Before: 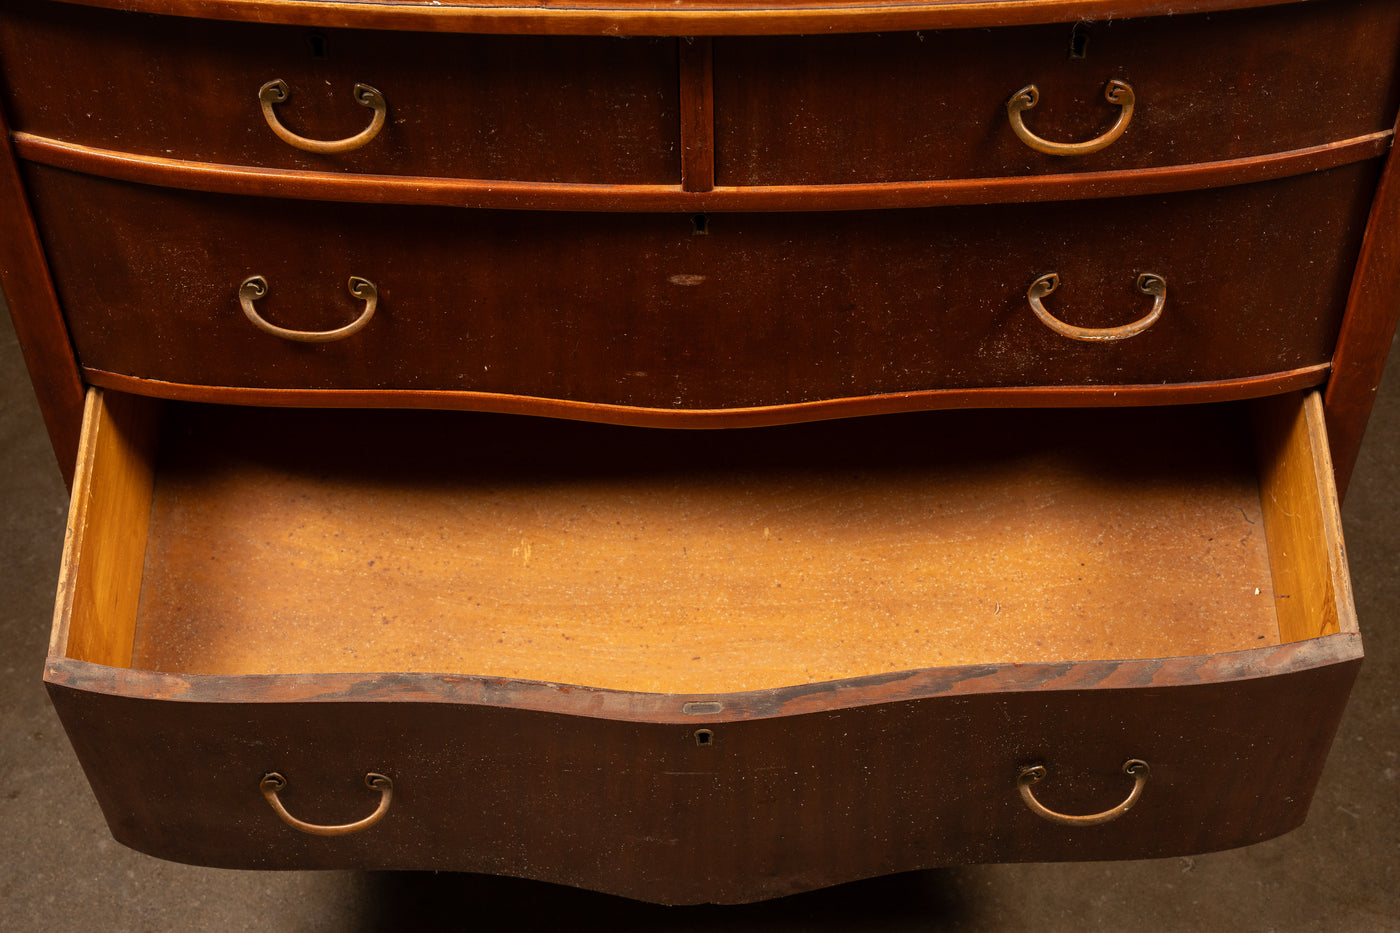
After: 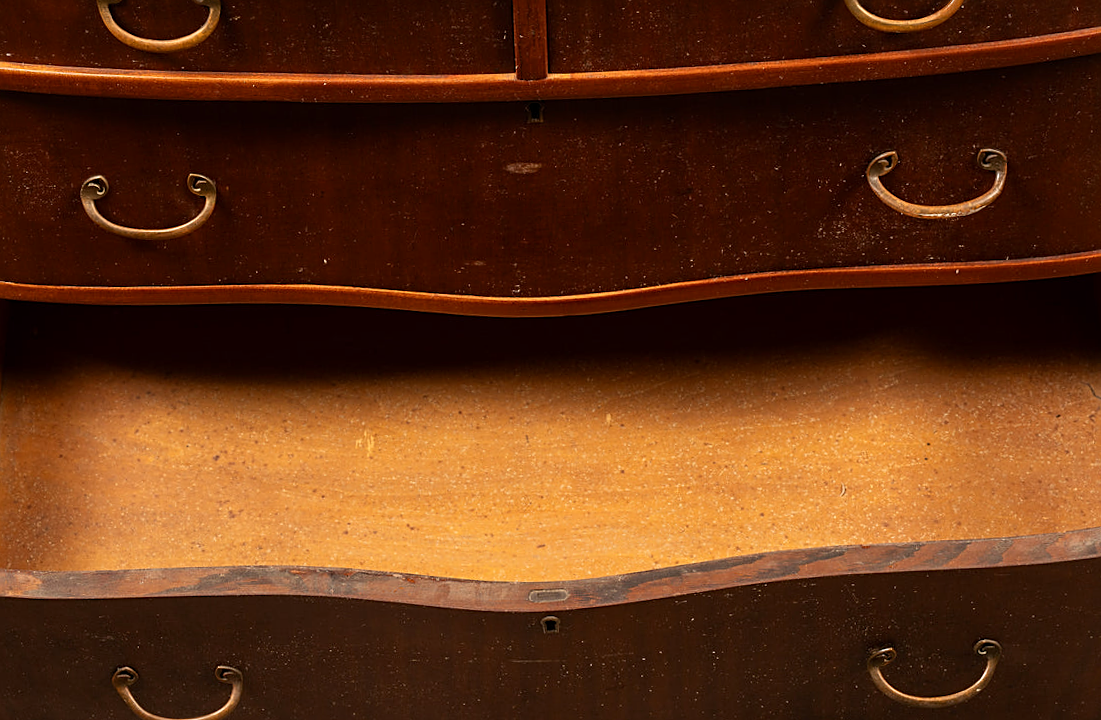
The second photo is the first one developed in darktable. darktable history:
contrast brightness saturation: contrast 0.08, saturation 0.02
sharpen: on, module defaults
base curve: preserve colors none
rotate and perspective: rotation -1.32°, lens shift (horizontal) -0.031, crop left 0.015, crop right 0.985, crop top 0.047, crop bottom 0.982
crop and rotate: left 10.071%, top 10.071%, right 10.02%, bottom 10.02%
